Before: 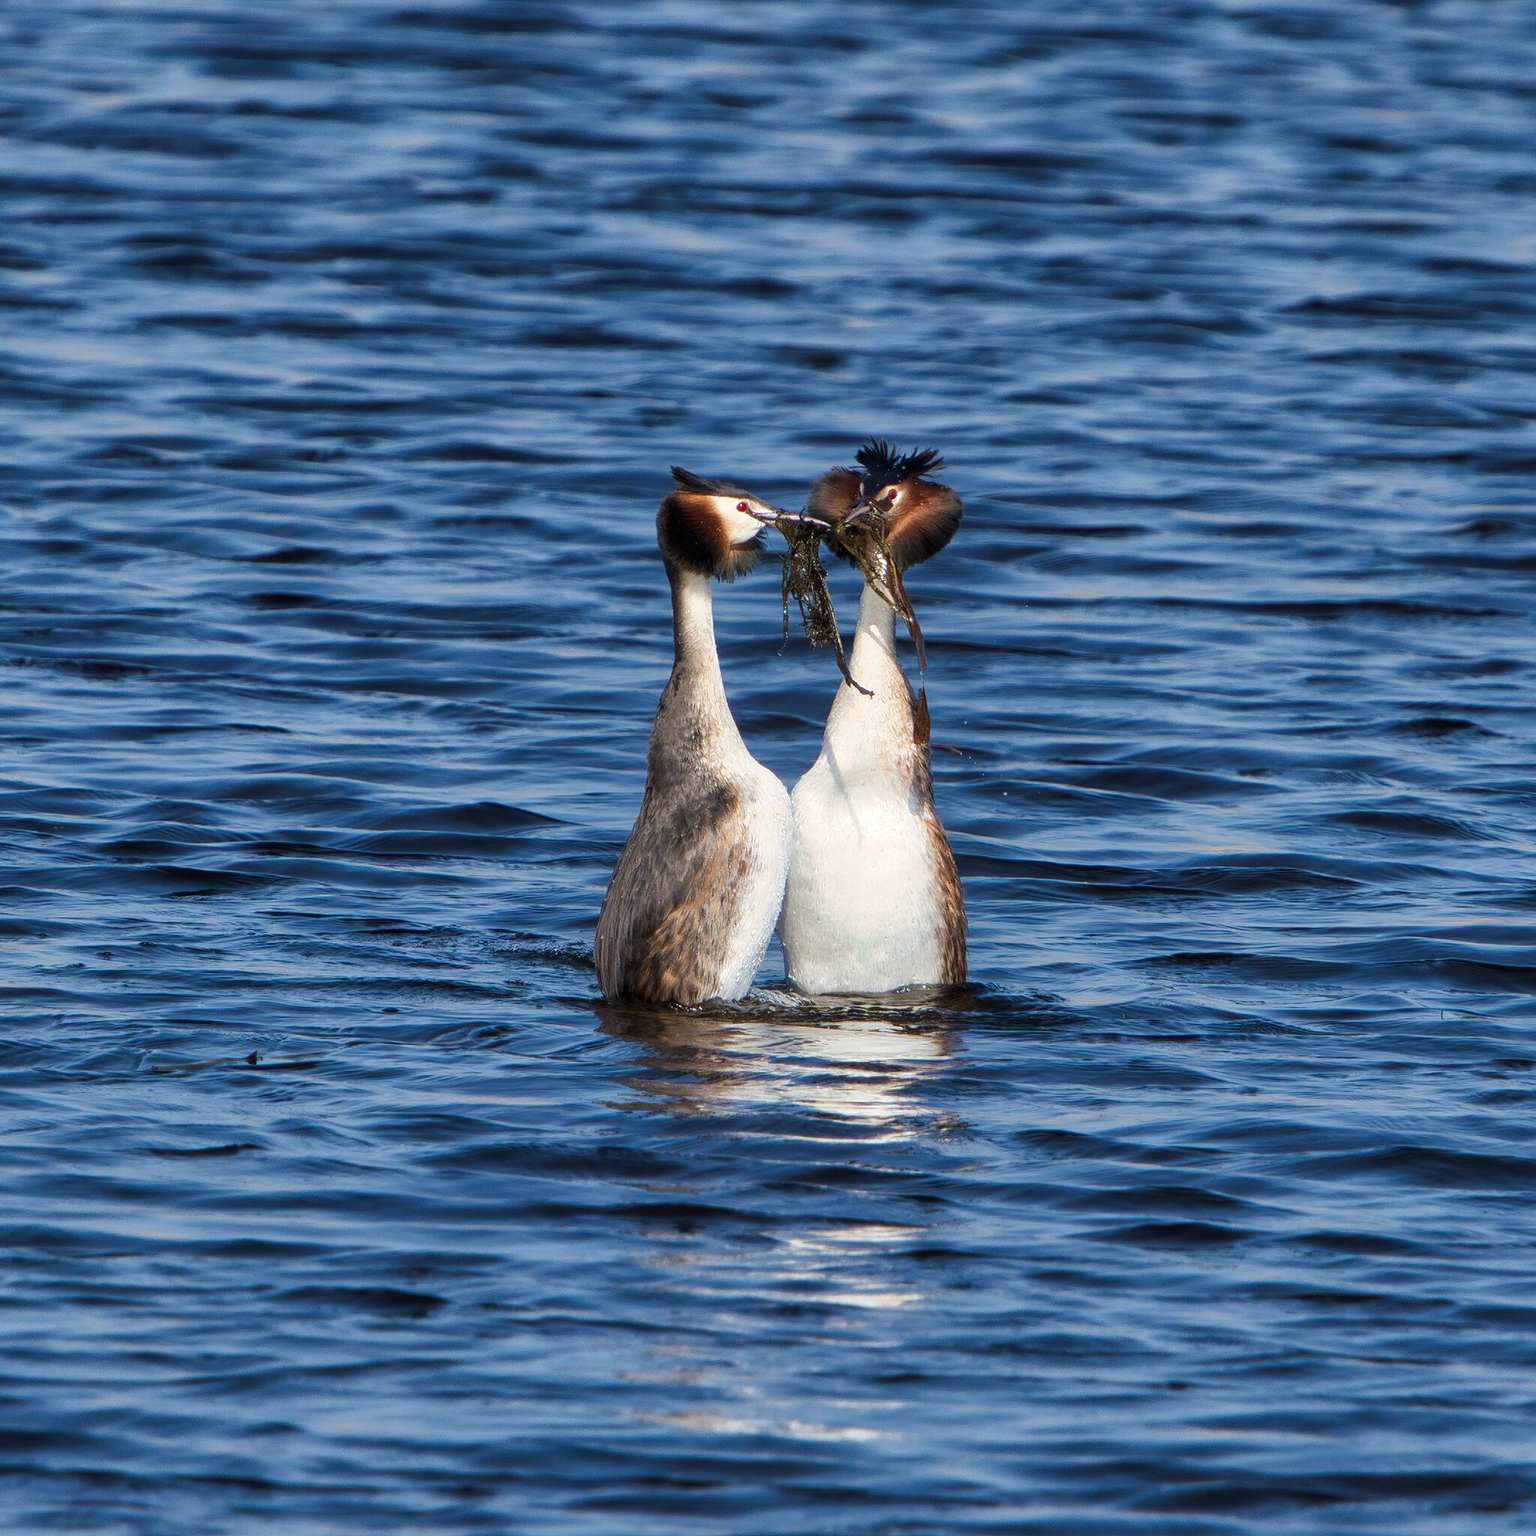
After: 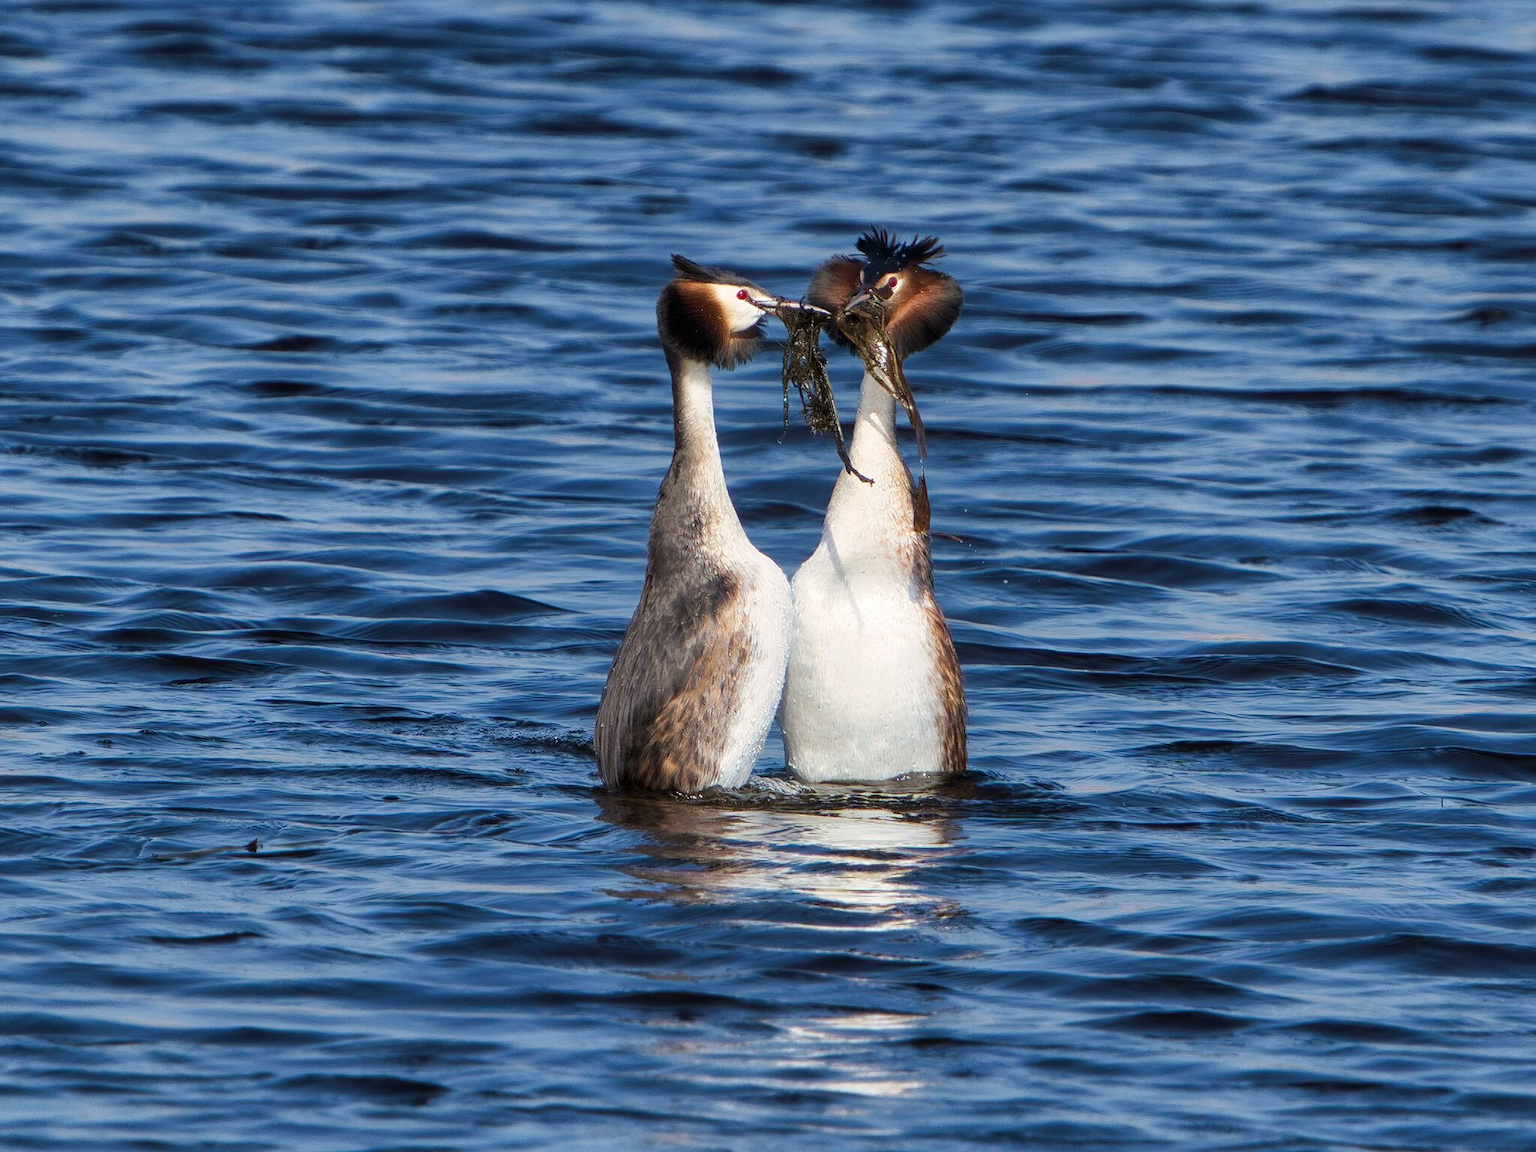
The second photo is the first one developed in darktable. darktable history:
tone equalizer: on, module defaults
crop: top 13.819%, bottom 11.169%
